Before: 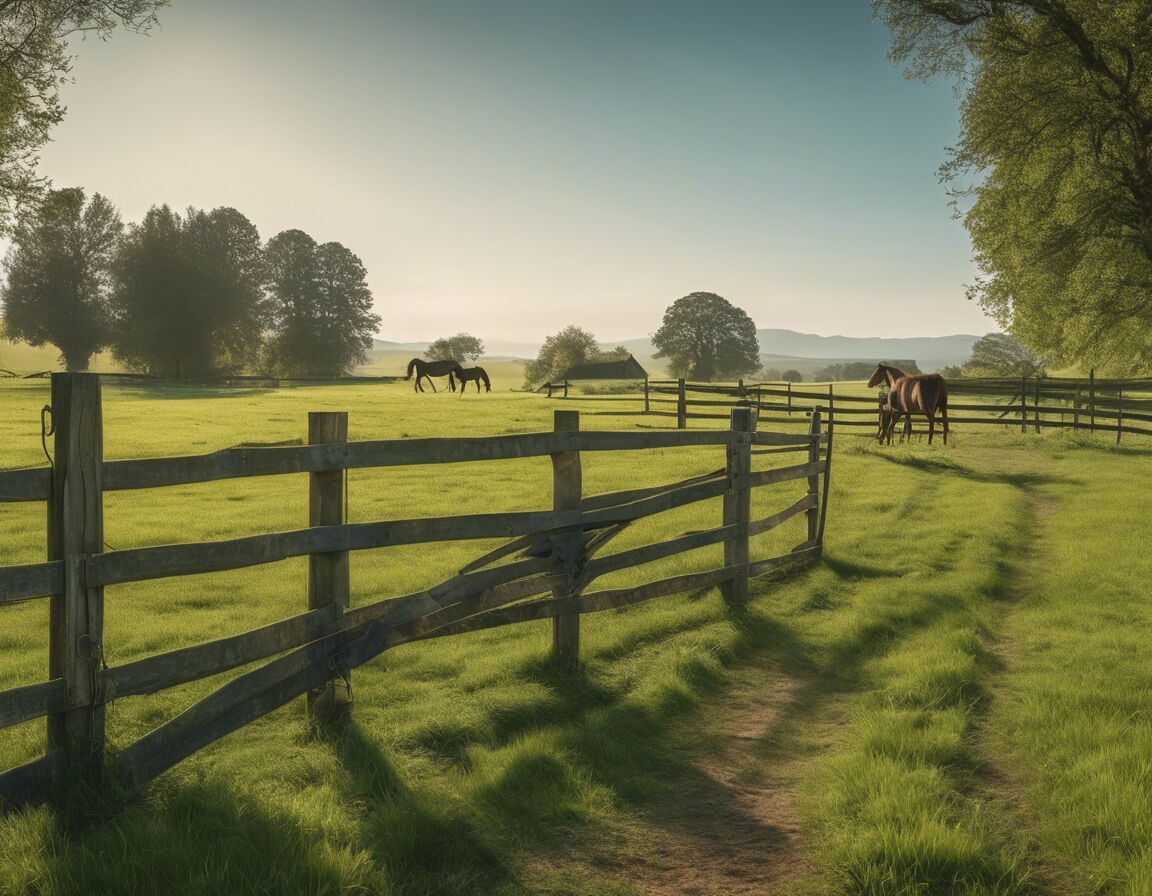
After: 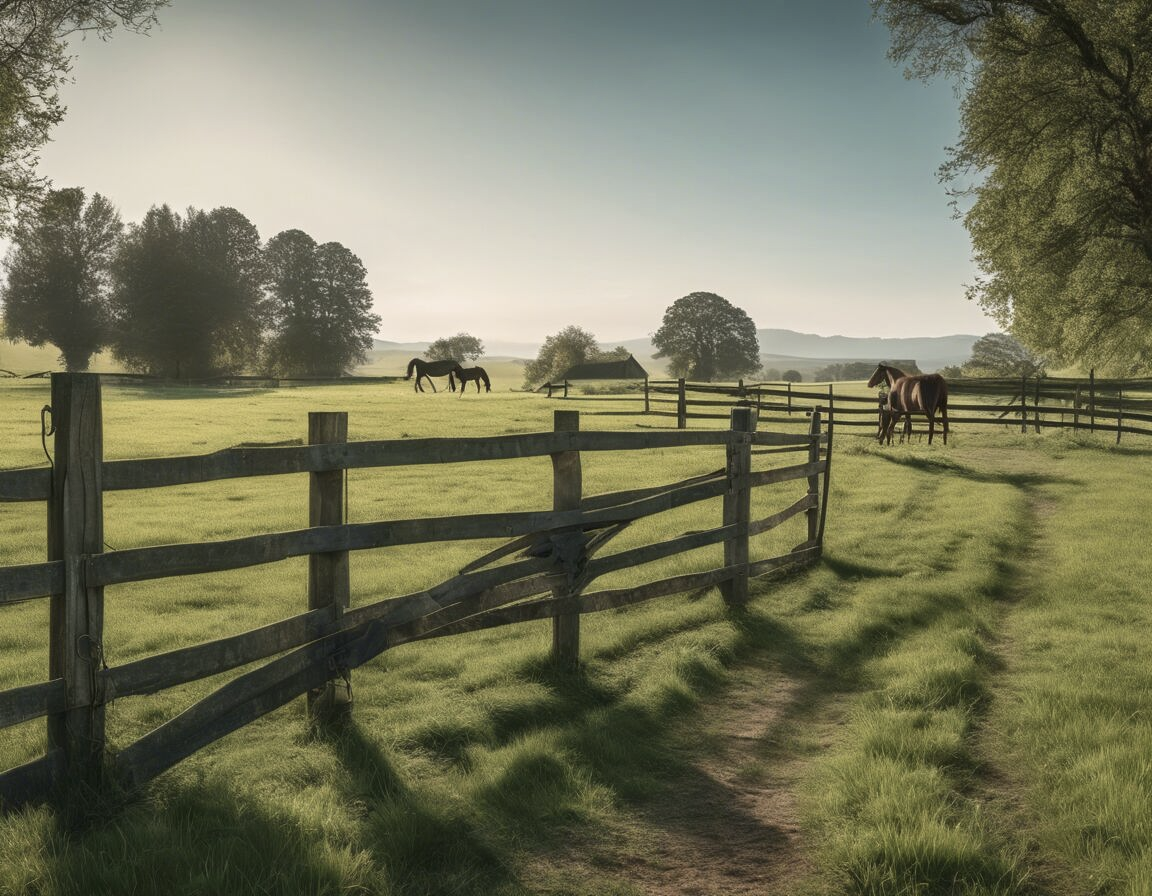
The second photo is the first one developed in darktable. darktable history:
contrast brightness saturation: contrast 0.104, saturation -0.291
local contrast: mode bilateral grid, contrast 19, coarseness 51, detail 119%, midtone range 0.2
shadows and highlights: radius 125.59, shadows 21.25, highlights -22.48, low approximation 0.01
